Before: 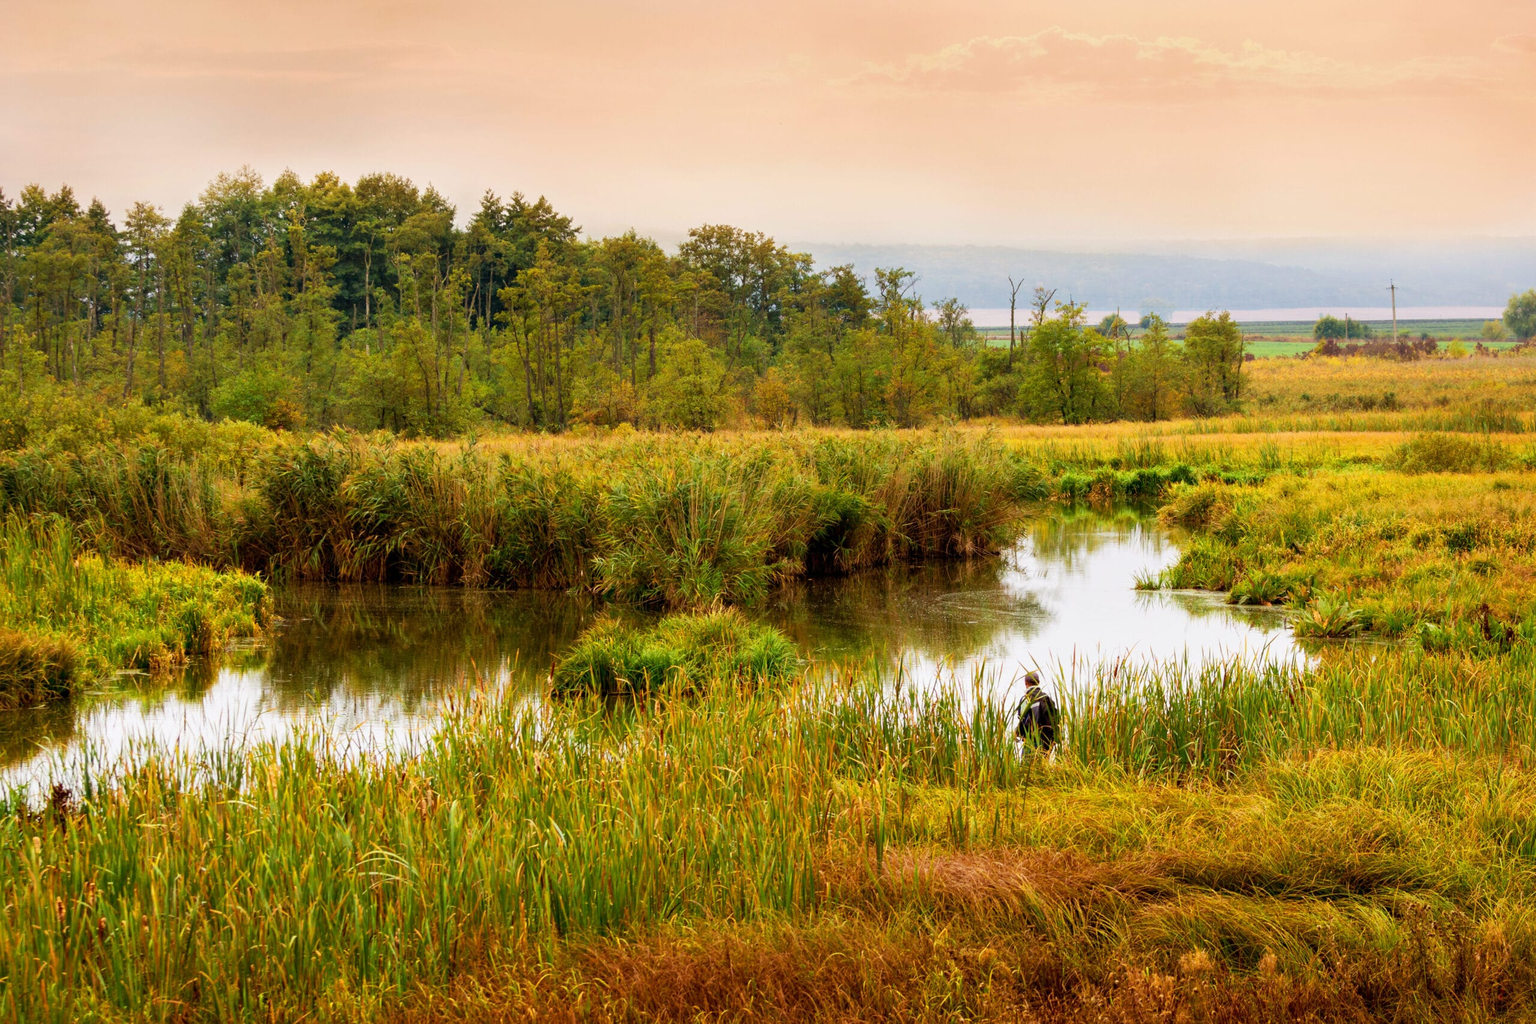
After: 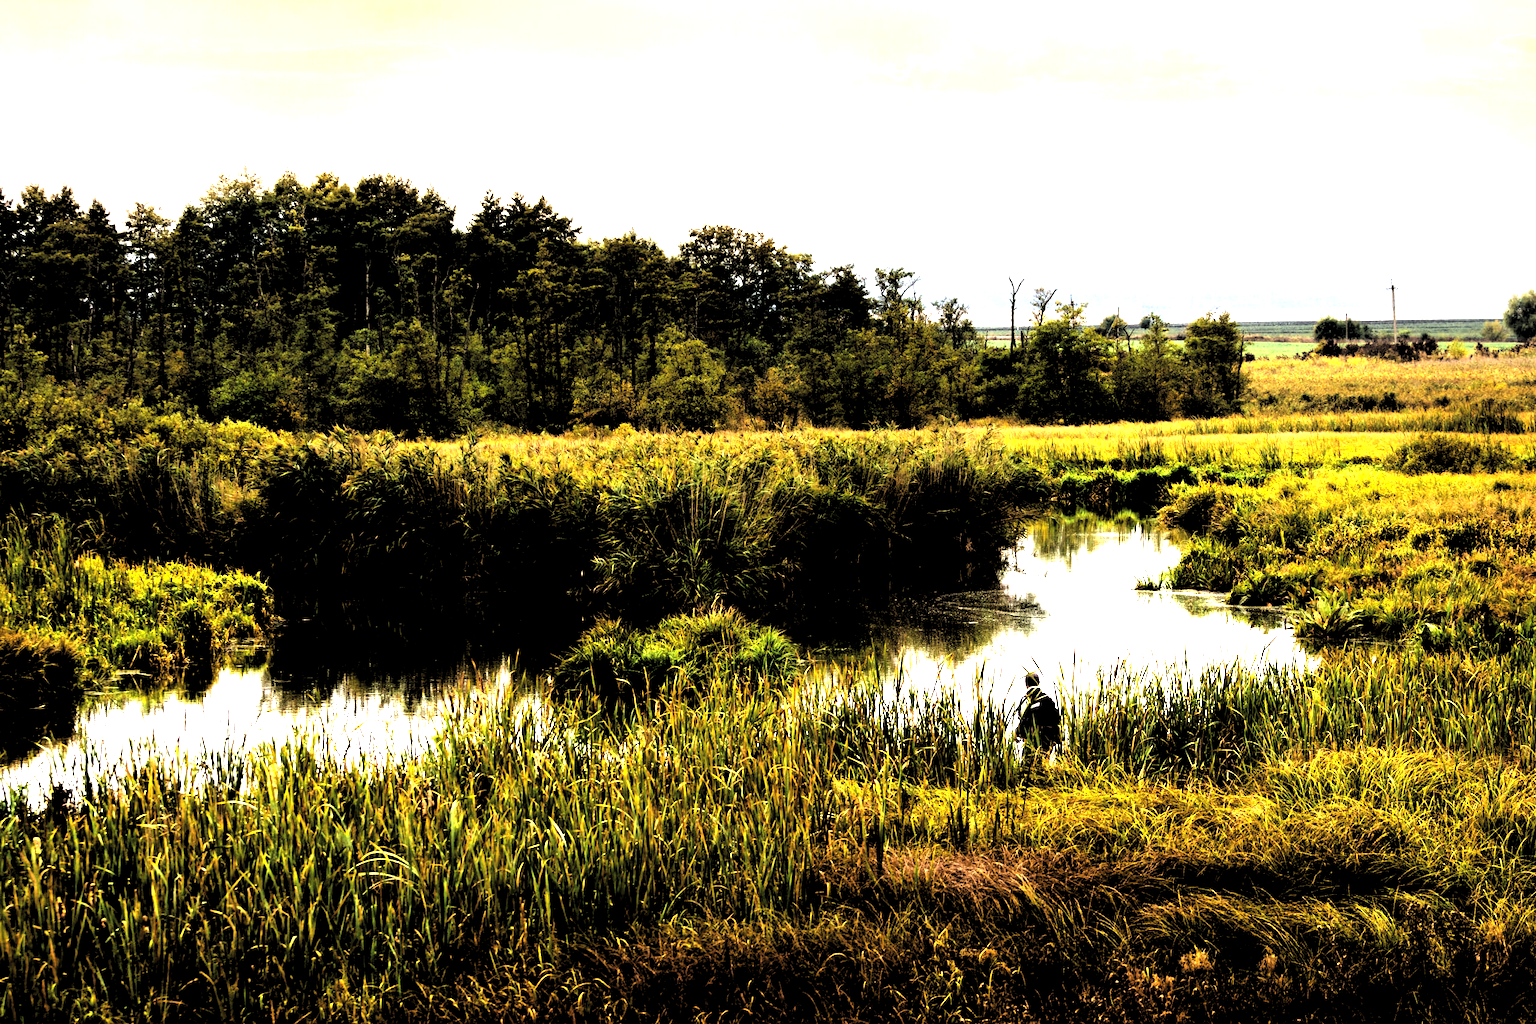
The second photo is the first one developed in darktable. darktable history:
exposure: exposure 0.507 EV, compensate highlight preservation false
tone equalizer: -8 EV -0.417 EV, -7 EV -0.389 EV, -6 EV -0.333 EV, -5 EV -0.222 EV, -3 EV 0.222 EV, -2 EV 0.333 EV, -1 EV 0.389 EV, +0 EV 0.417 EV, edges refinement/feathering 500, mask exposure compensation -1.57 EV, preserve details no
white balance: red 1.009, blue 0.985
rgb levels: levels [[0.013, 0.434, 0.89], [0, 0.5, 1], [0, 0.5, 1]]
levels: levels [0.514, 0.759, 1]
